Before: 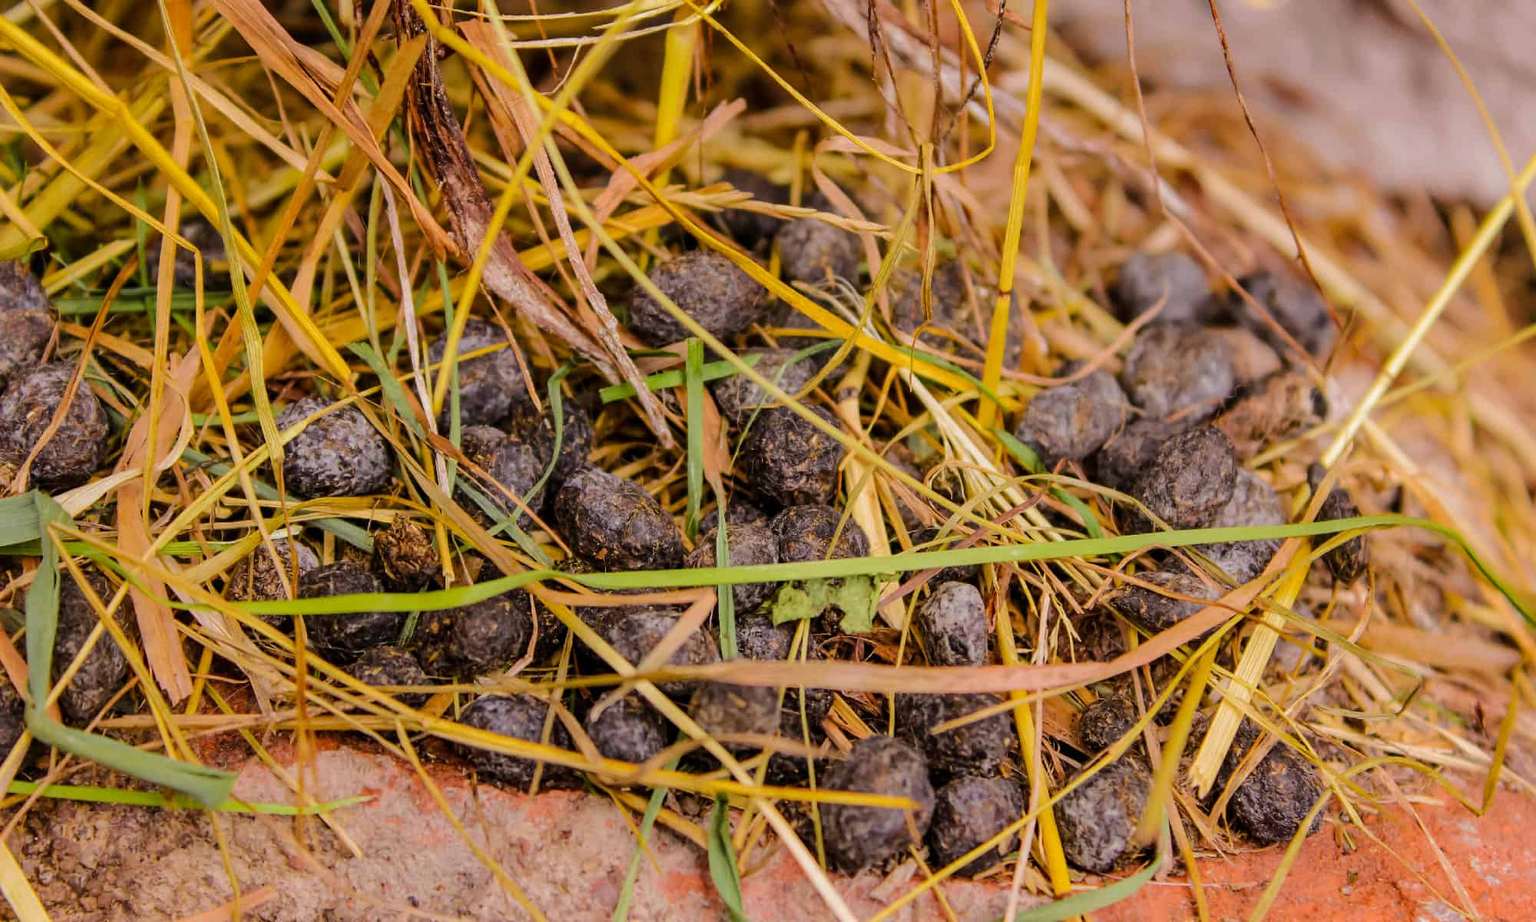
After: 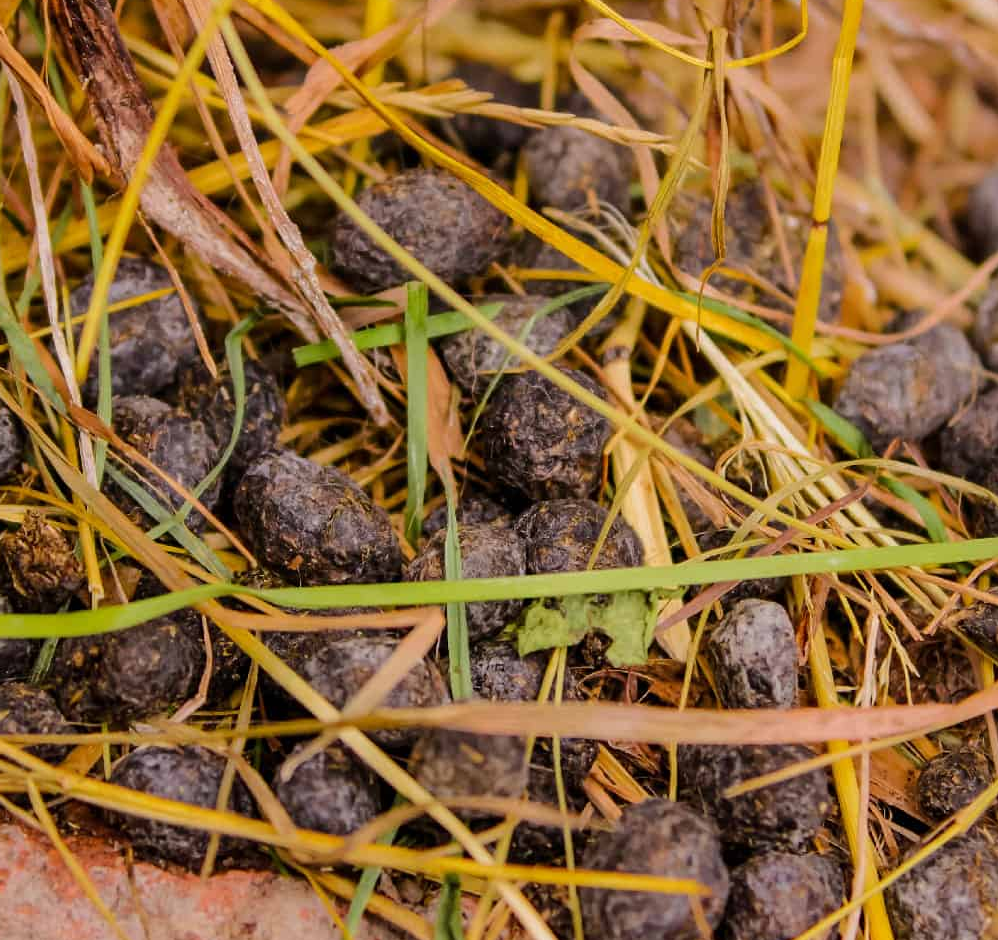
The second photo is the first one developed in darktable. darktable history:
crop and rotate: angle 0.012°, left 24.419%, top 13.154%, right 25.657%, bottom 8.475%
